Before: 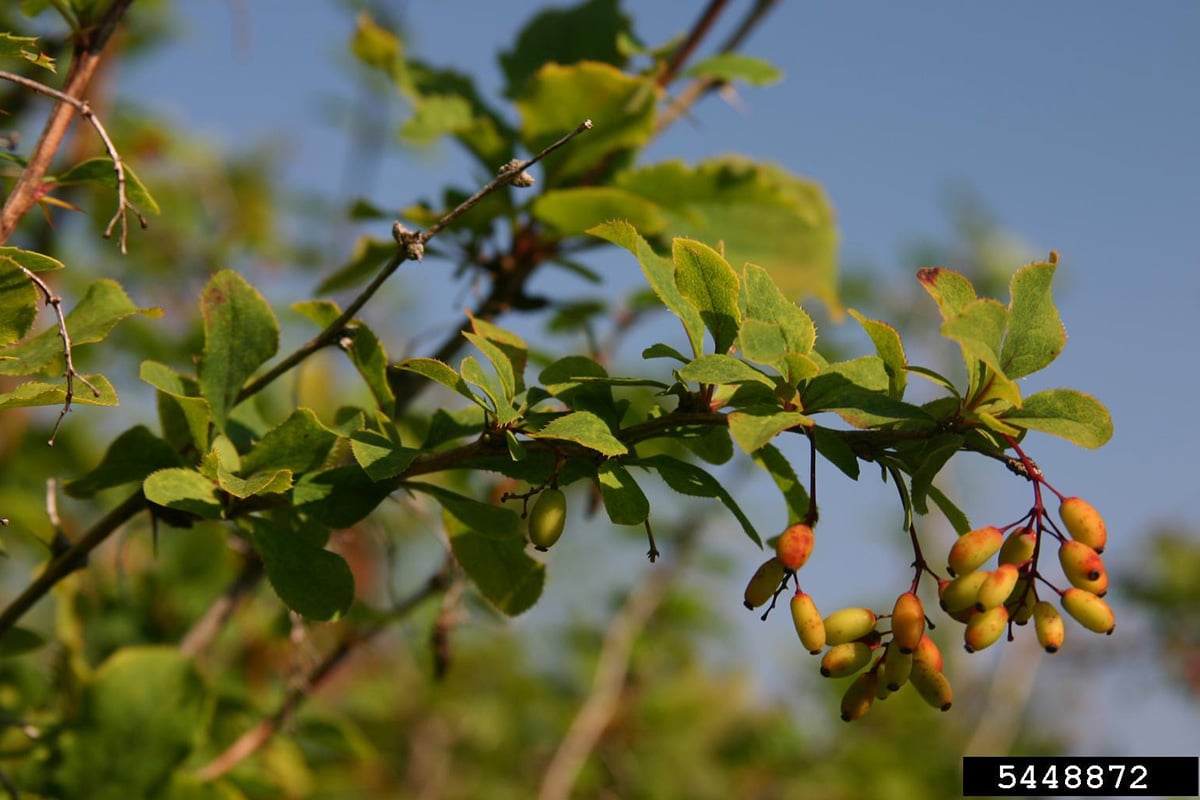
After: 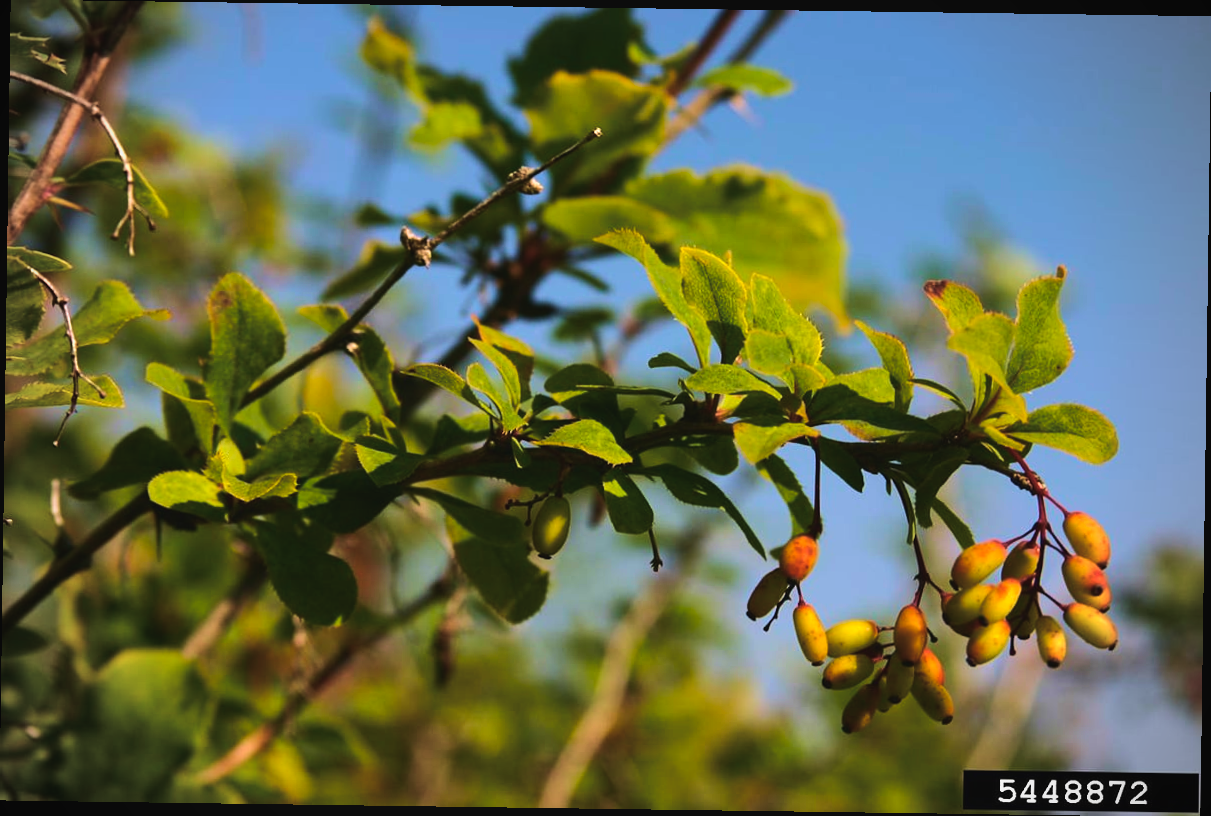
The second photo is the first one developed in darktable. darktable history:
rotate and perspective: rotation 0.8°, automatic cropping off
vignetting: on, module defaults
velvia: strength 36.57%
color balance rgb: global offset › luminance 0.71%, perceptual saturation grading › global saturation -11.5%, perceptual brilliance grading › highlights 17.77%, perceptual brilliance grading › mid-tones 31.71%, perceptual brilliance grading › shadows -31.01%, global vibrance 50%
